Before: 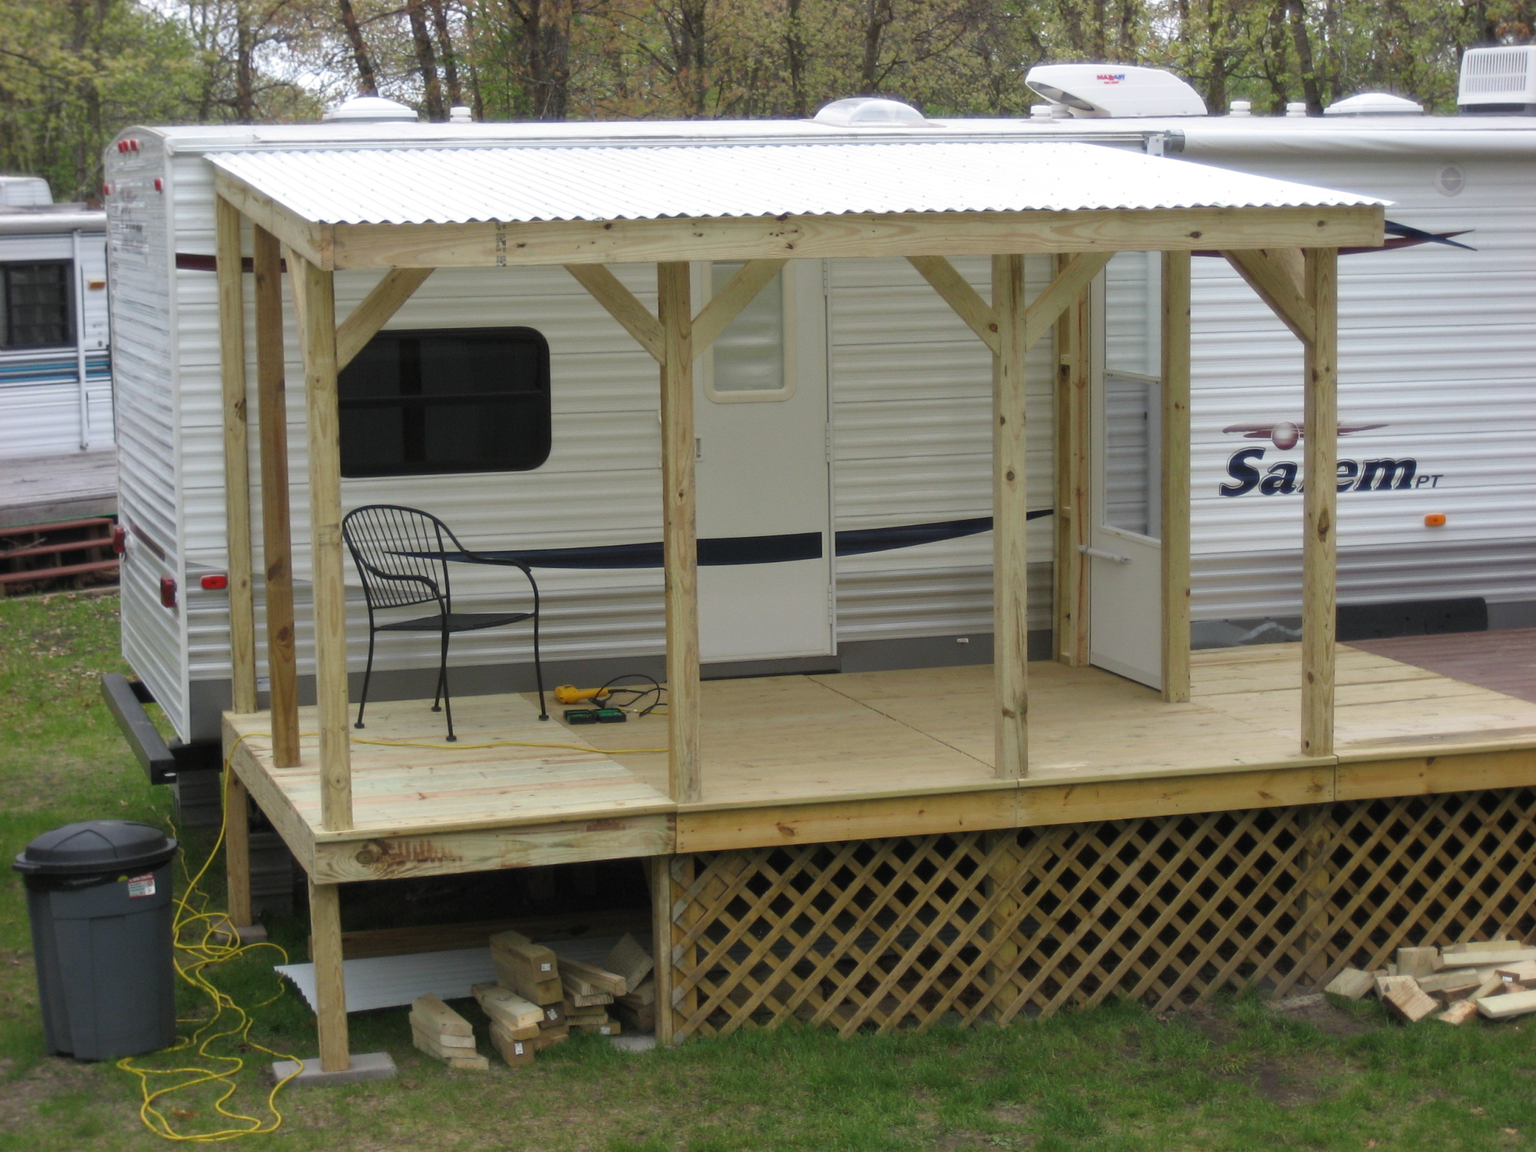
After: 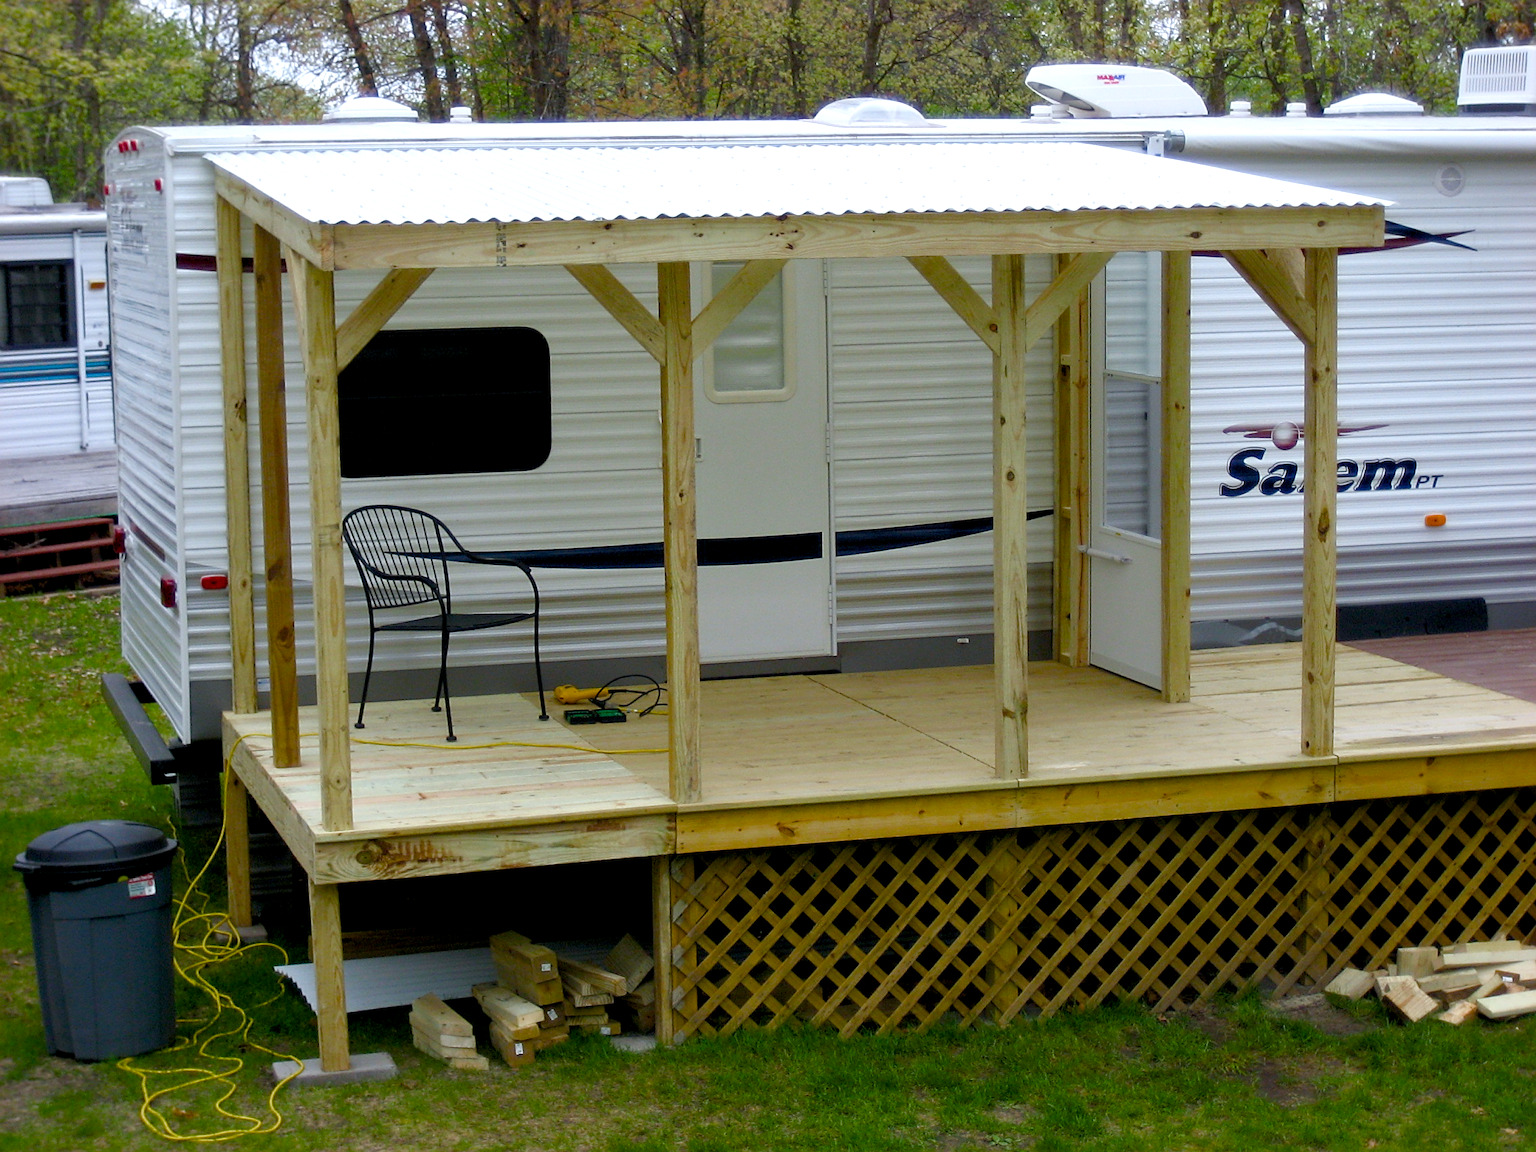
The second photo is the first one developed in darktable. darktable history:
white balance: red 0.967, blue 1.049
color balance rgb: shadows lift › luminance -9.41%, highlights gain › luminance 17.6%, global offset › luminance -1.45%, perceptual saturation grading › highlights -17.77%, perceptual saturation grading › mid-tones 33.1%, perceptual saturation grading › shadows 50.52%, global vibrance 24.22%
sharpen: on, module defaults
